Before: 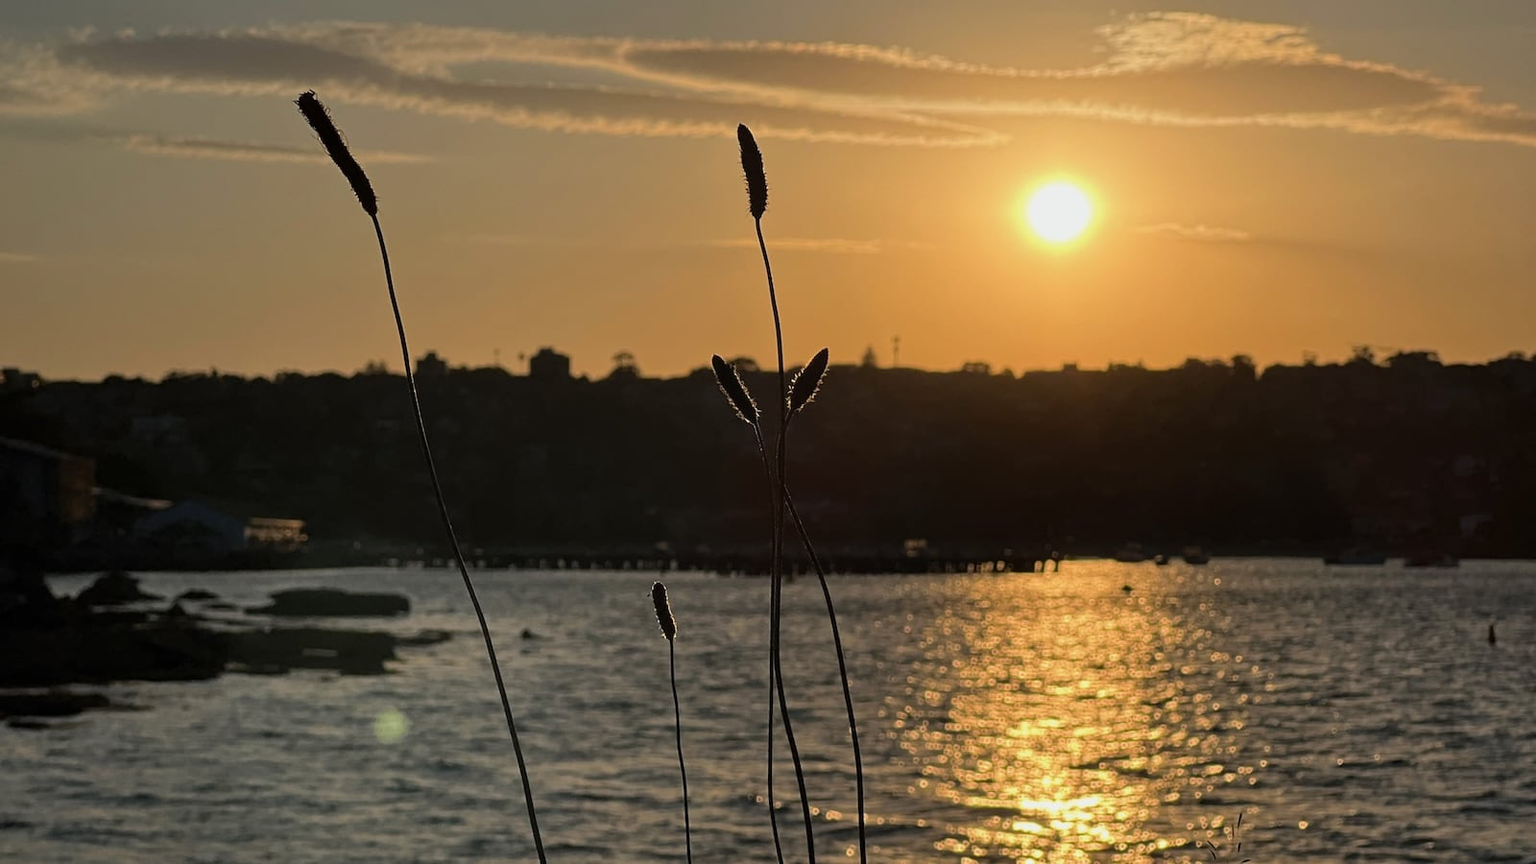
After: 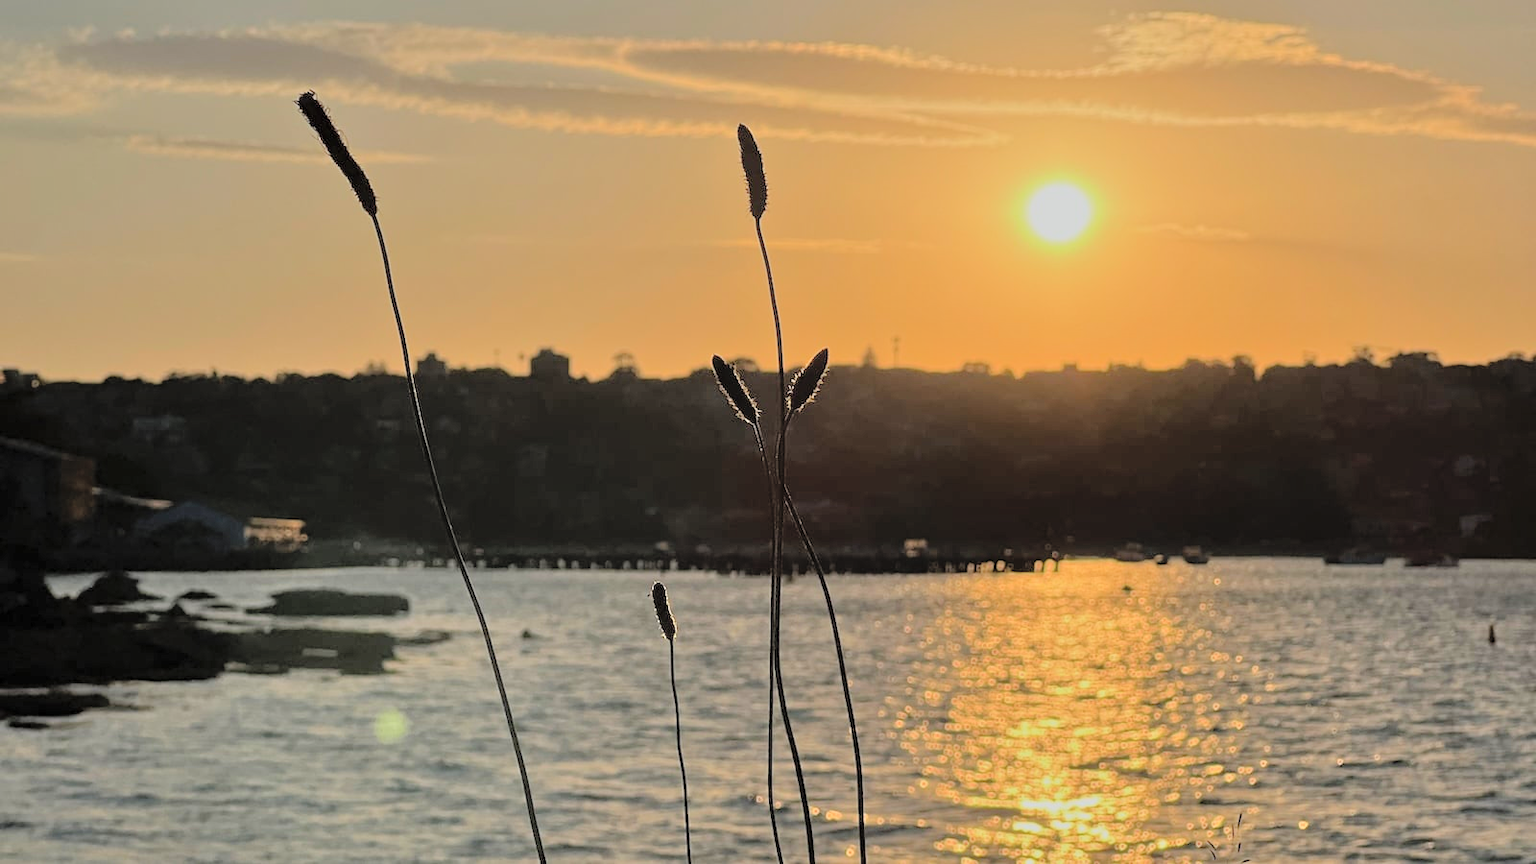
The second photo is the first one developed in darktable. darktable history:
tone equalizer: -7 EV 0.15 EV, -6 EV 0.6 EV, -5 EV 1.15 EV, -4 EV 1.33 EV, -3 EV 1.15 EV, -2 EV 0.6 EV, -1 EV 0.15 EV, mask exposure compensation -0.5 EV
global tonemap: drago (0.7, 100)
